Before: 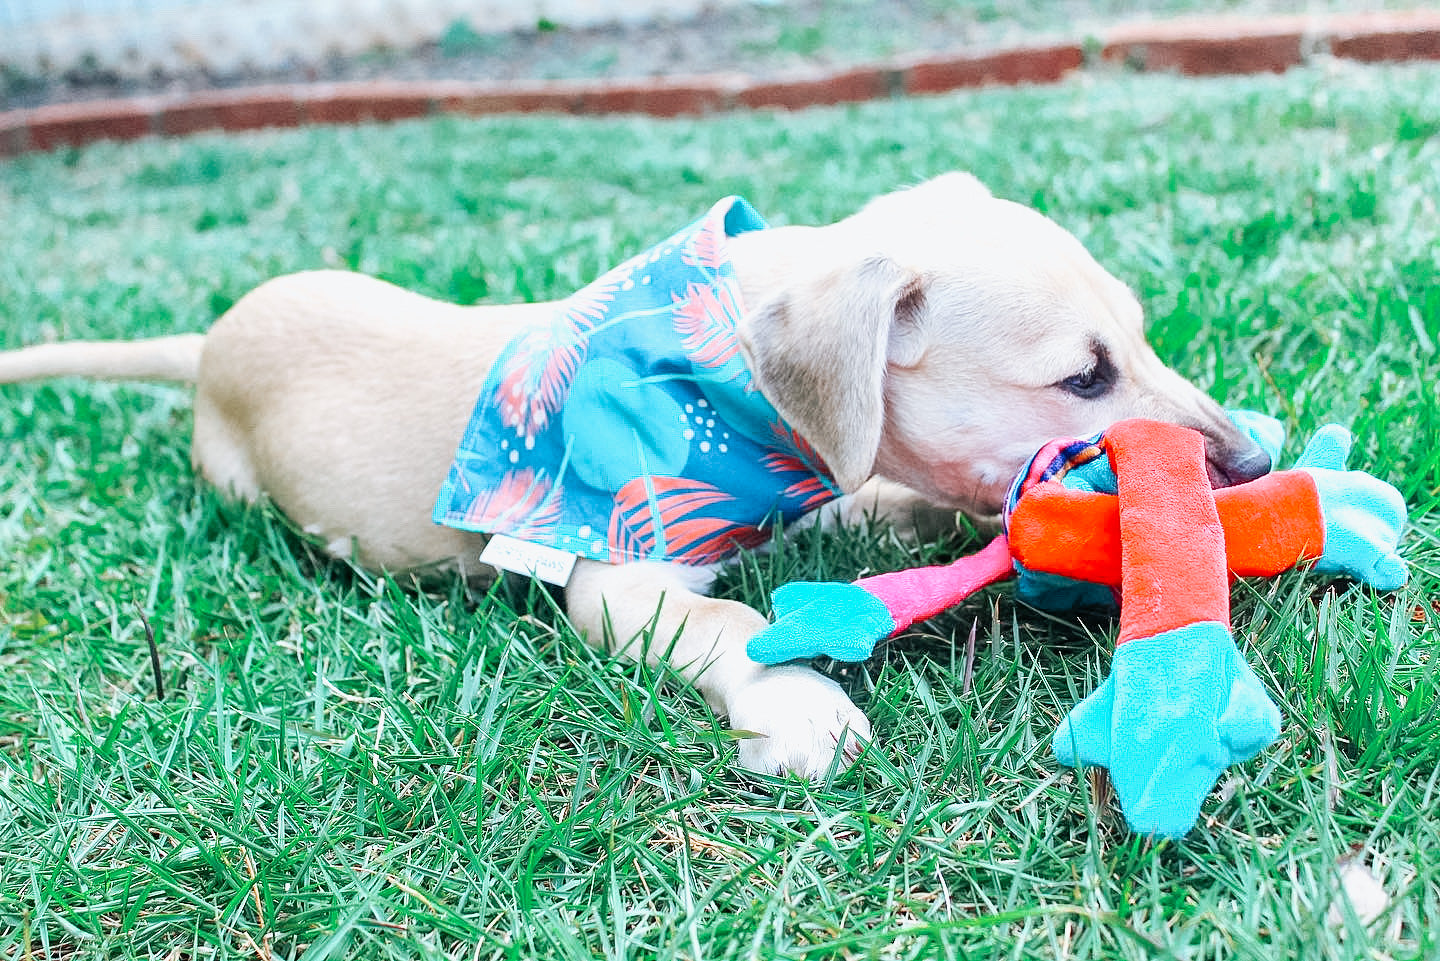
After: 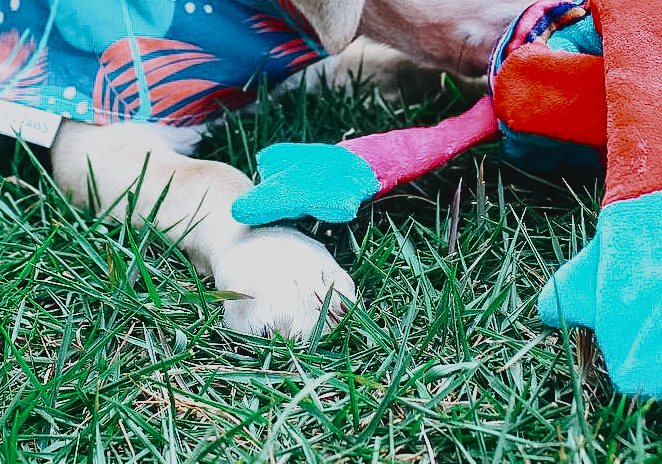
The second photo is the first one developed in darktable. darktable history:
crop: left 35.827%, top 45.768%, right 18.171%, bottom 5.921%
exposure: black level correction -0.035, exposure -0.495 EV, compensate highlight preservation false
contrast brightness saturation: contrast 0.239, brightness -0.239, saturation 0.148
